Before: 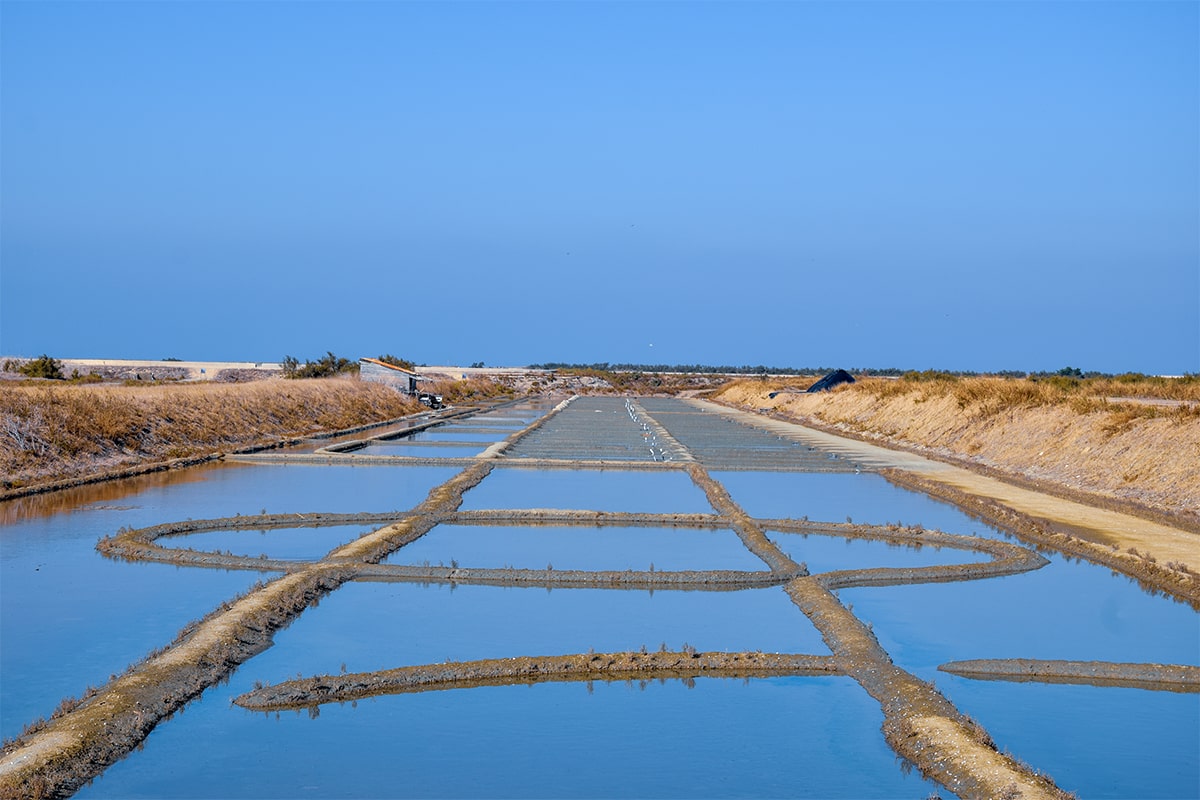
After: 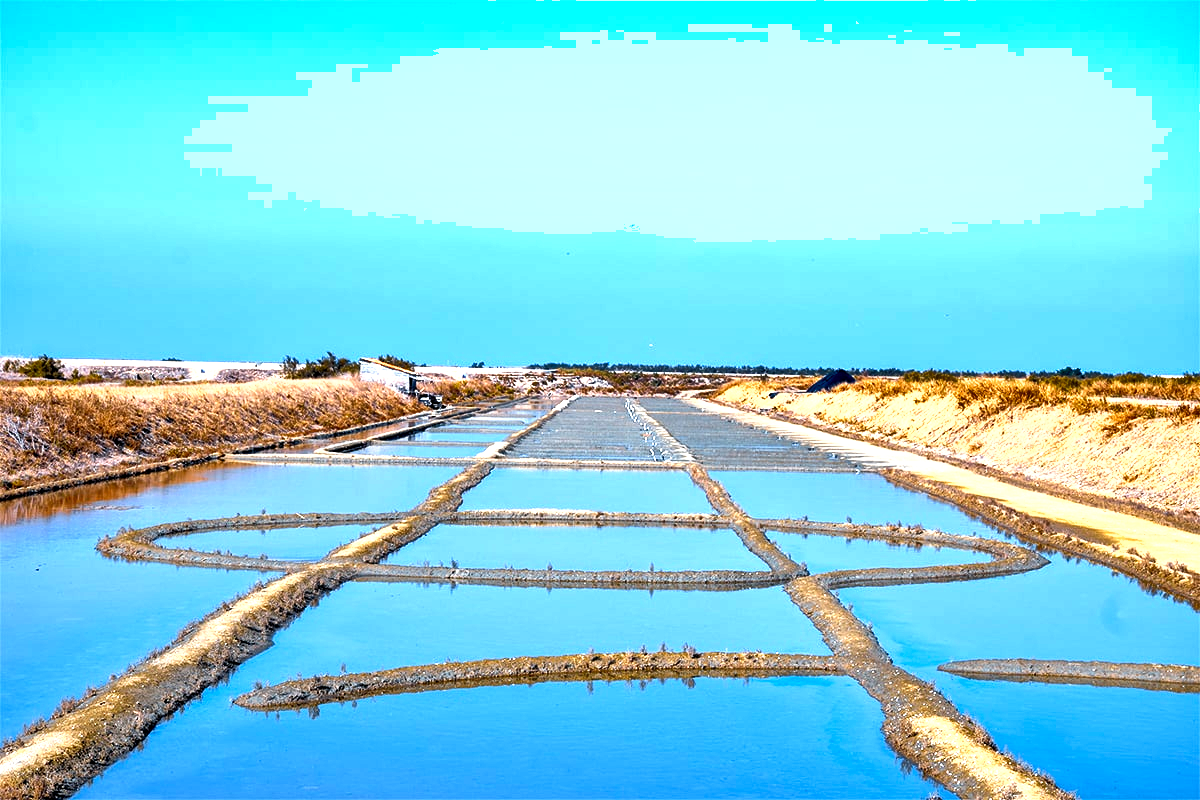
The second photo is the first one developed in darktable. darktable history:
shadows and highlights: shadows 24.82, highlights -44.46, soften with gaussian
exposure: black level correction 0.06, exposure 0.62 EV
